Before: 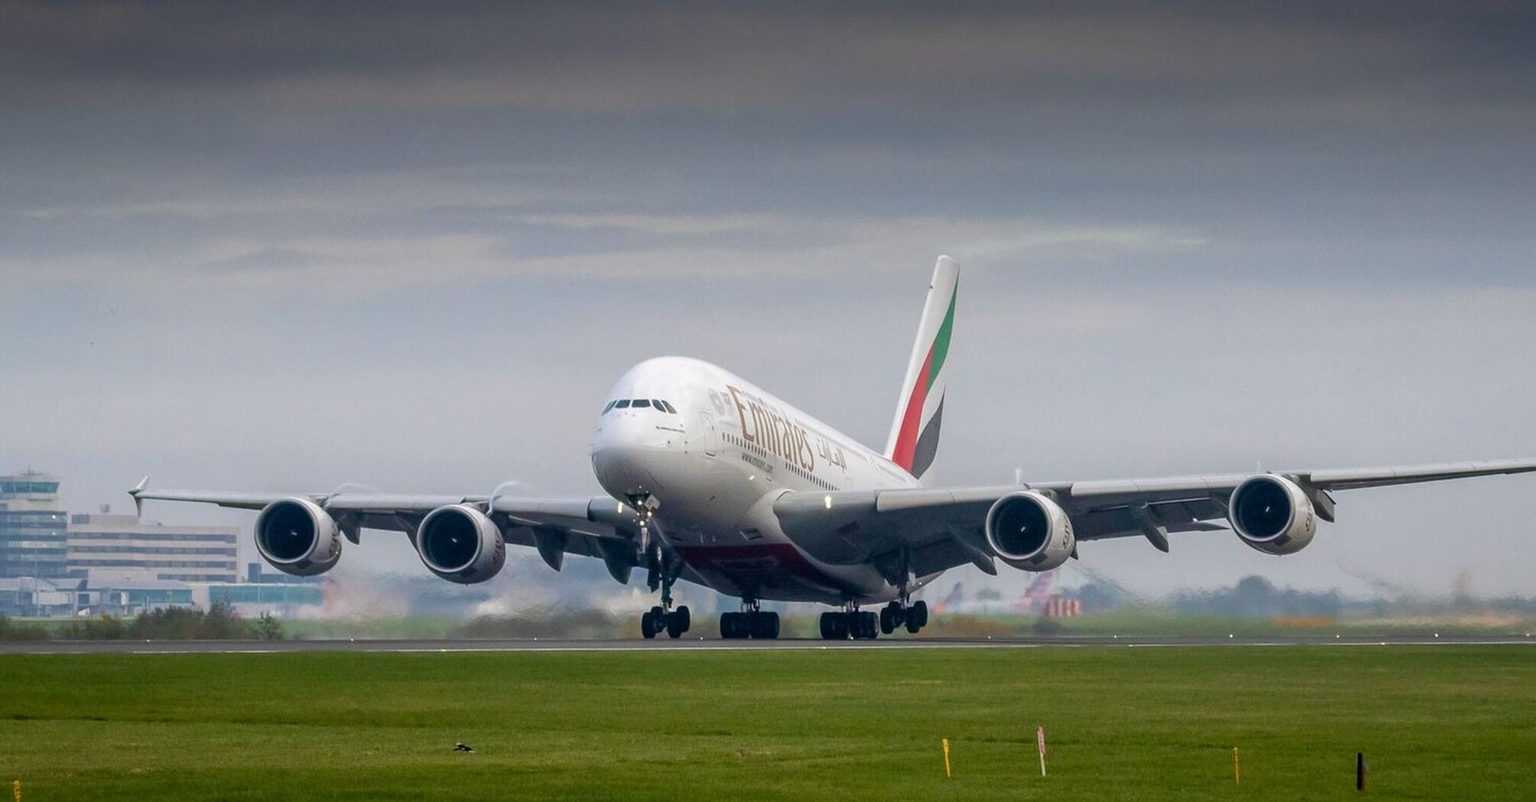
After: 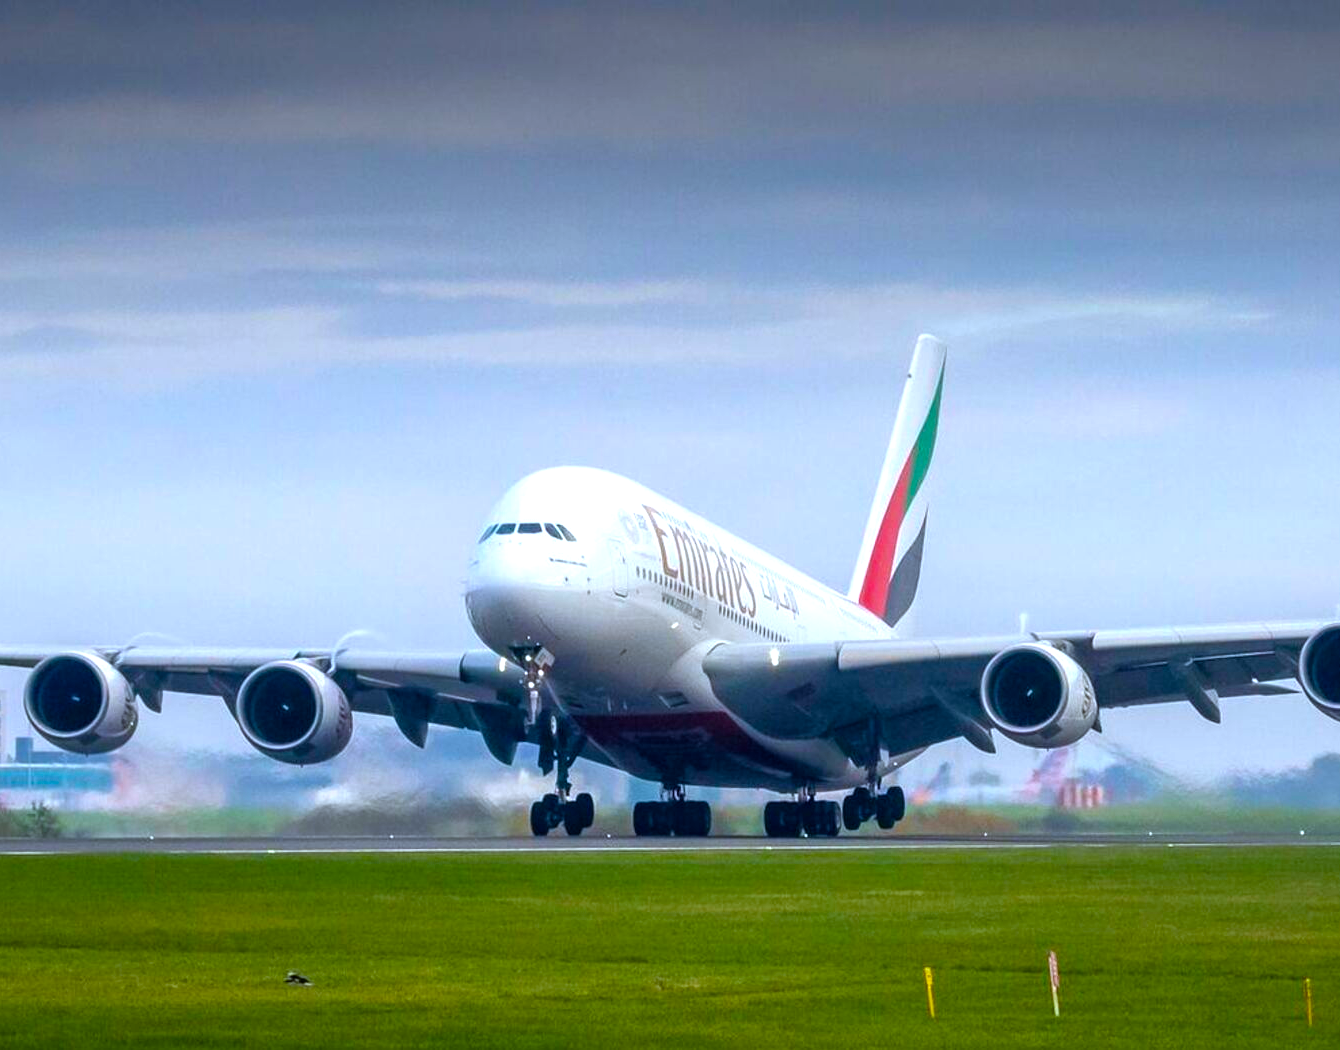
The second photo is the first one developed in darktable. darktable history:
color balance rgb: perceptual saturation grading › global saturation 29.522%, perceptual brilliance grading › global brilliance 17.766%, global vibrance 20%
color calibration: x 0.372, y 0.386, temperature 4286.49 K
crop: left 15.406%, right 17.907%
